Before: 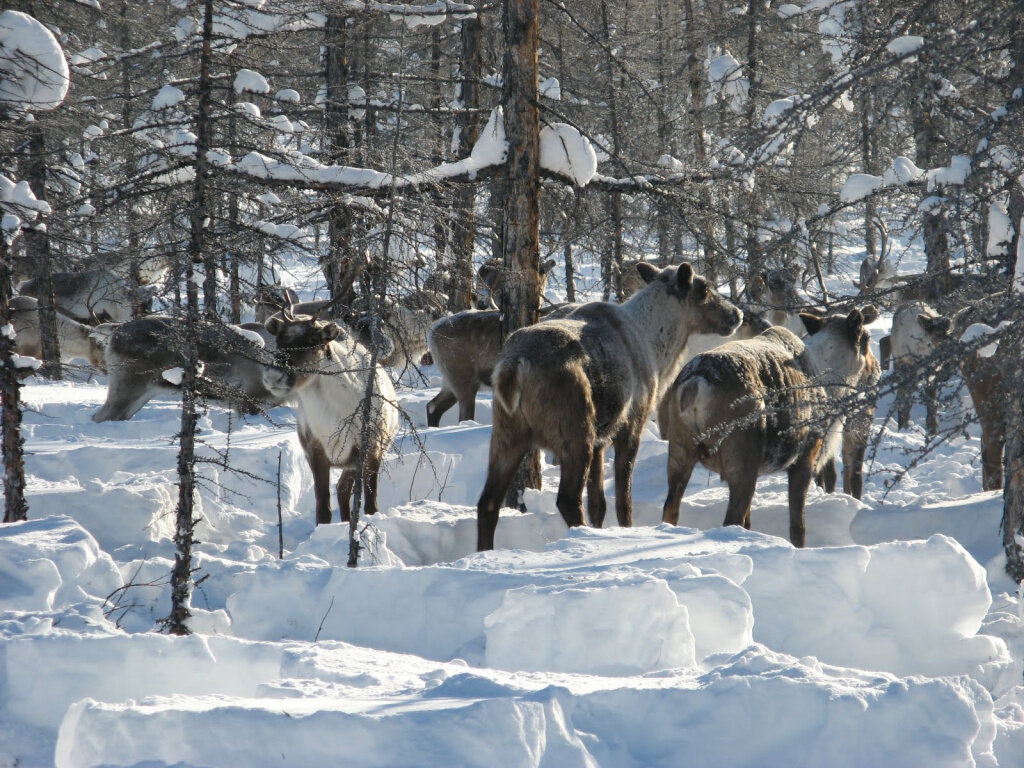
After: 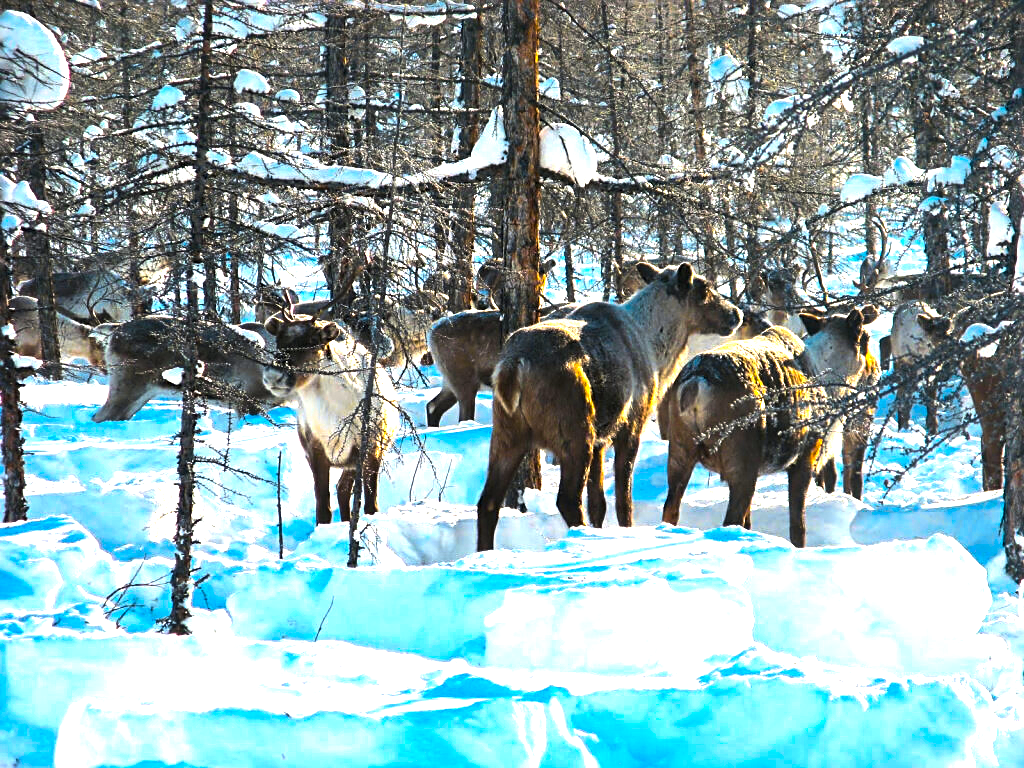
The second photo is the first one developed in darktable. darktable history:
sharpen: on, module defaults
color balance rgb: linear chroma grading › highlights 100%, linear chroma grading › global chroma 23.41%, perceptual saturation grading › global saturation 35.38%, hue shift -10.68°, perceptual brilliance grading › highlights 47.25%, perceptual brilliance grading › mid-tones 22.2%, perceptual brilliance grading › shadows -5.93%
